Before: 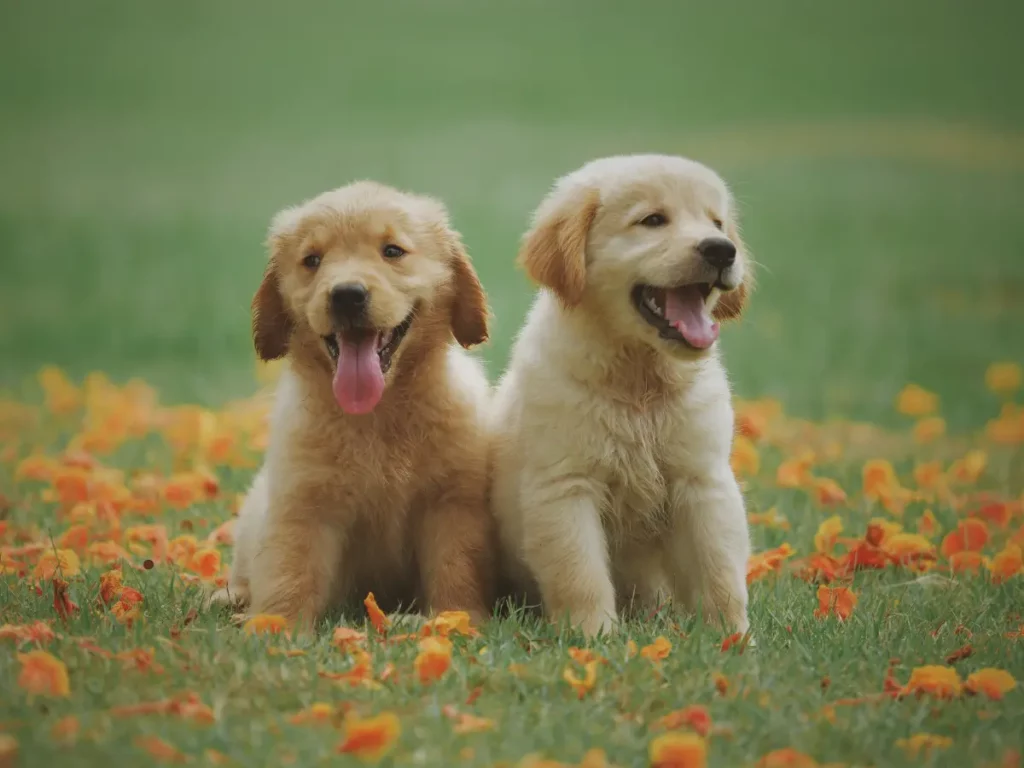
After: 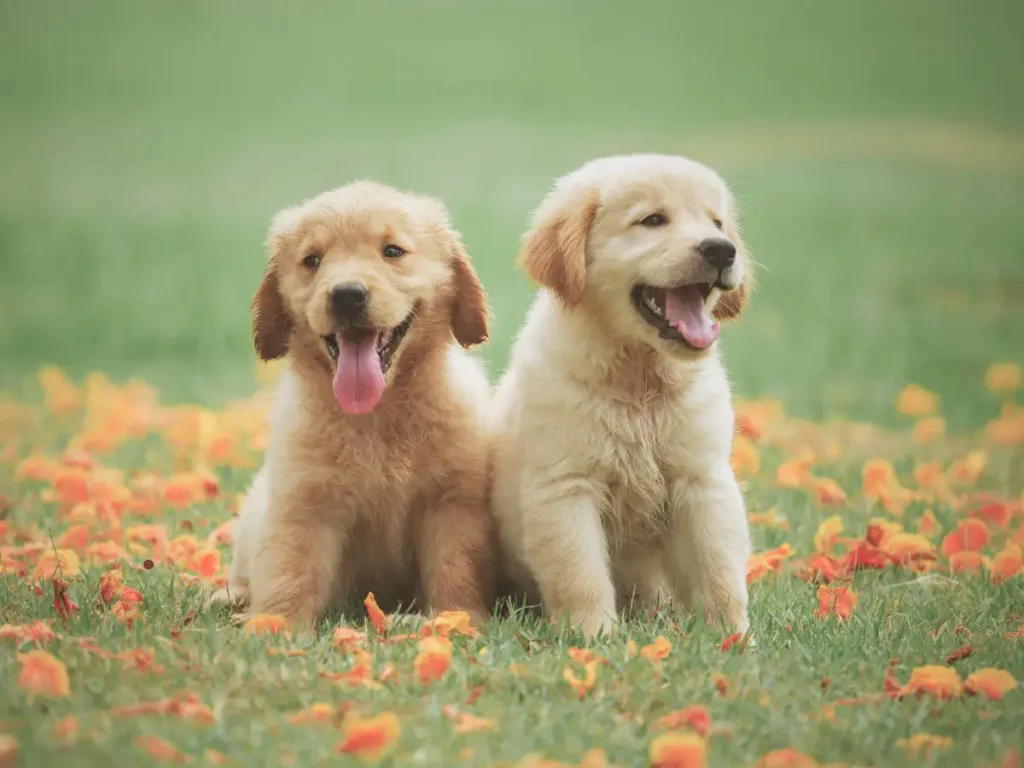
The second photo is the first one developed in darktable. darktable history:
contrast brightness saturation: contrast 0.24, brightness 0.26, saturation 0.39
local contrast: detail 130%
color balance rgb: perceptual saturation grading › global saturation -27.94%, hue shift -2.27°, contrast -21.26%
